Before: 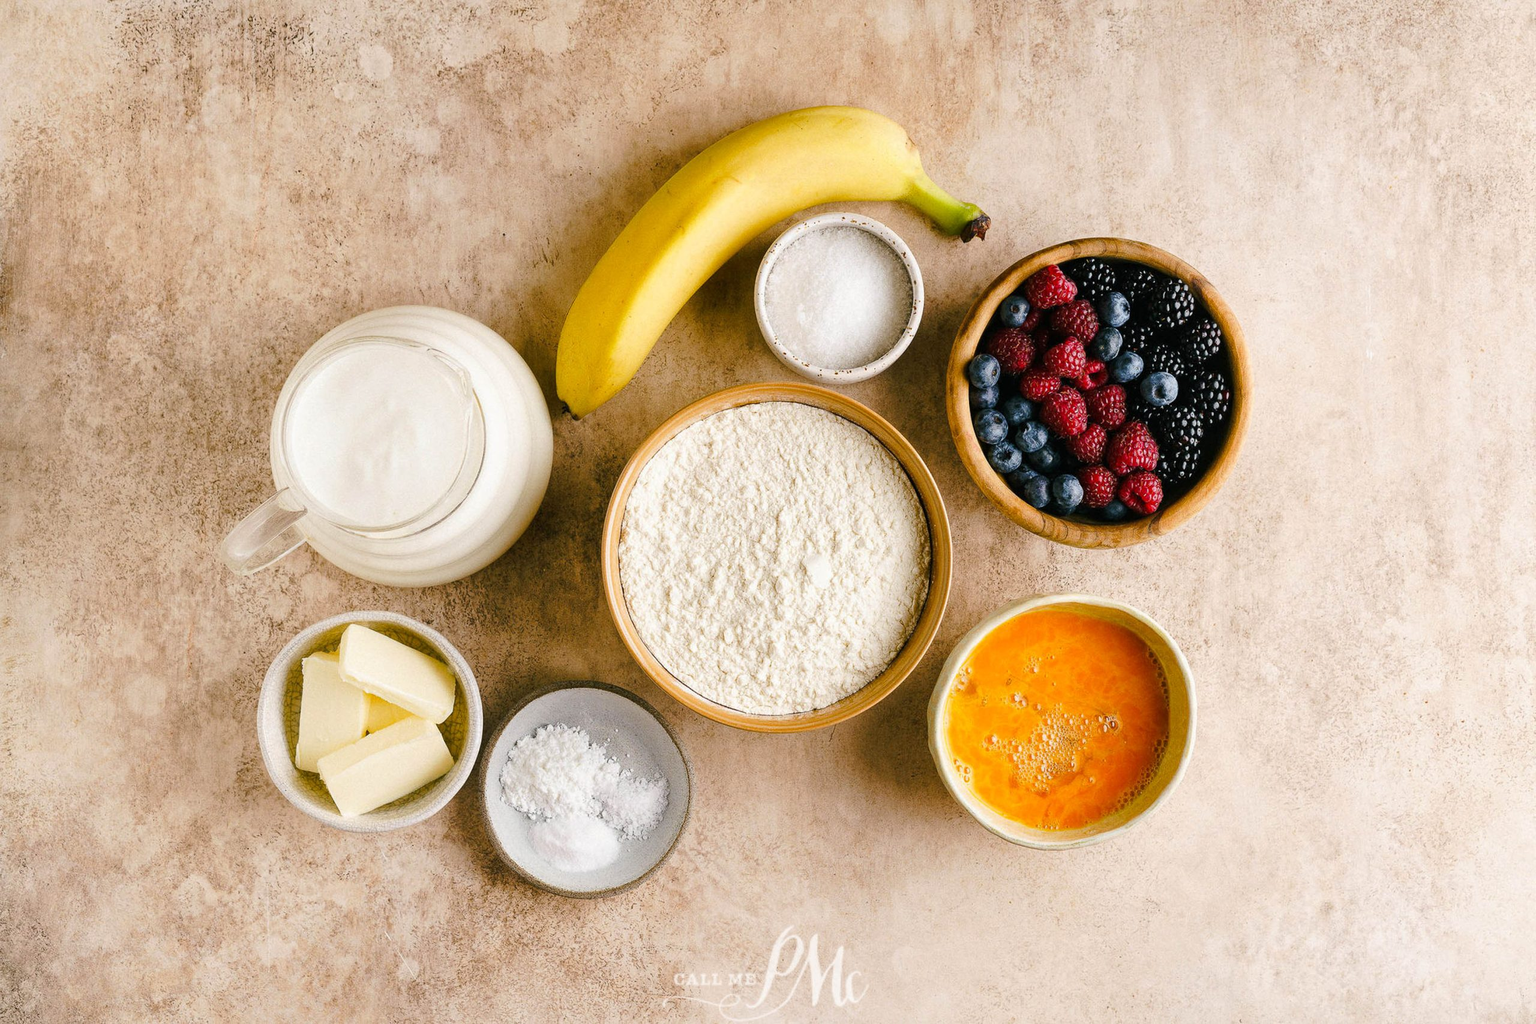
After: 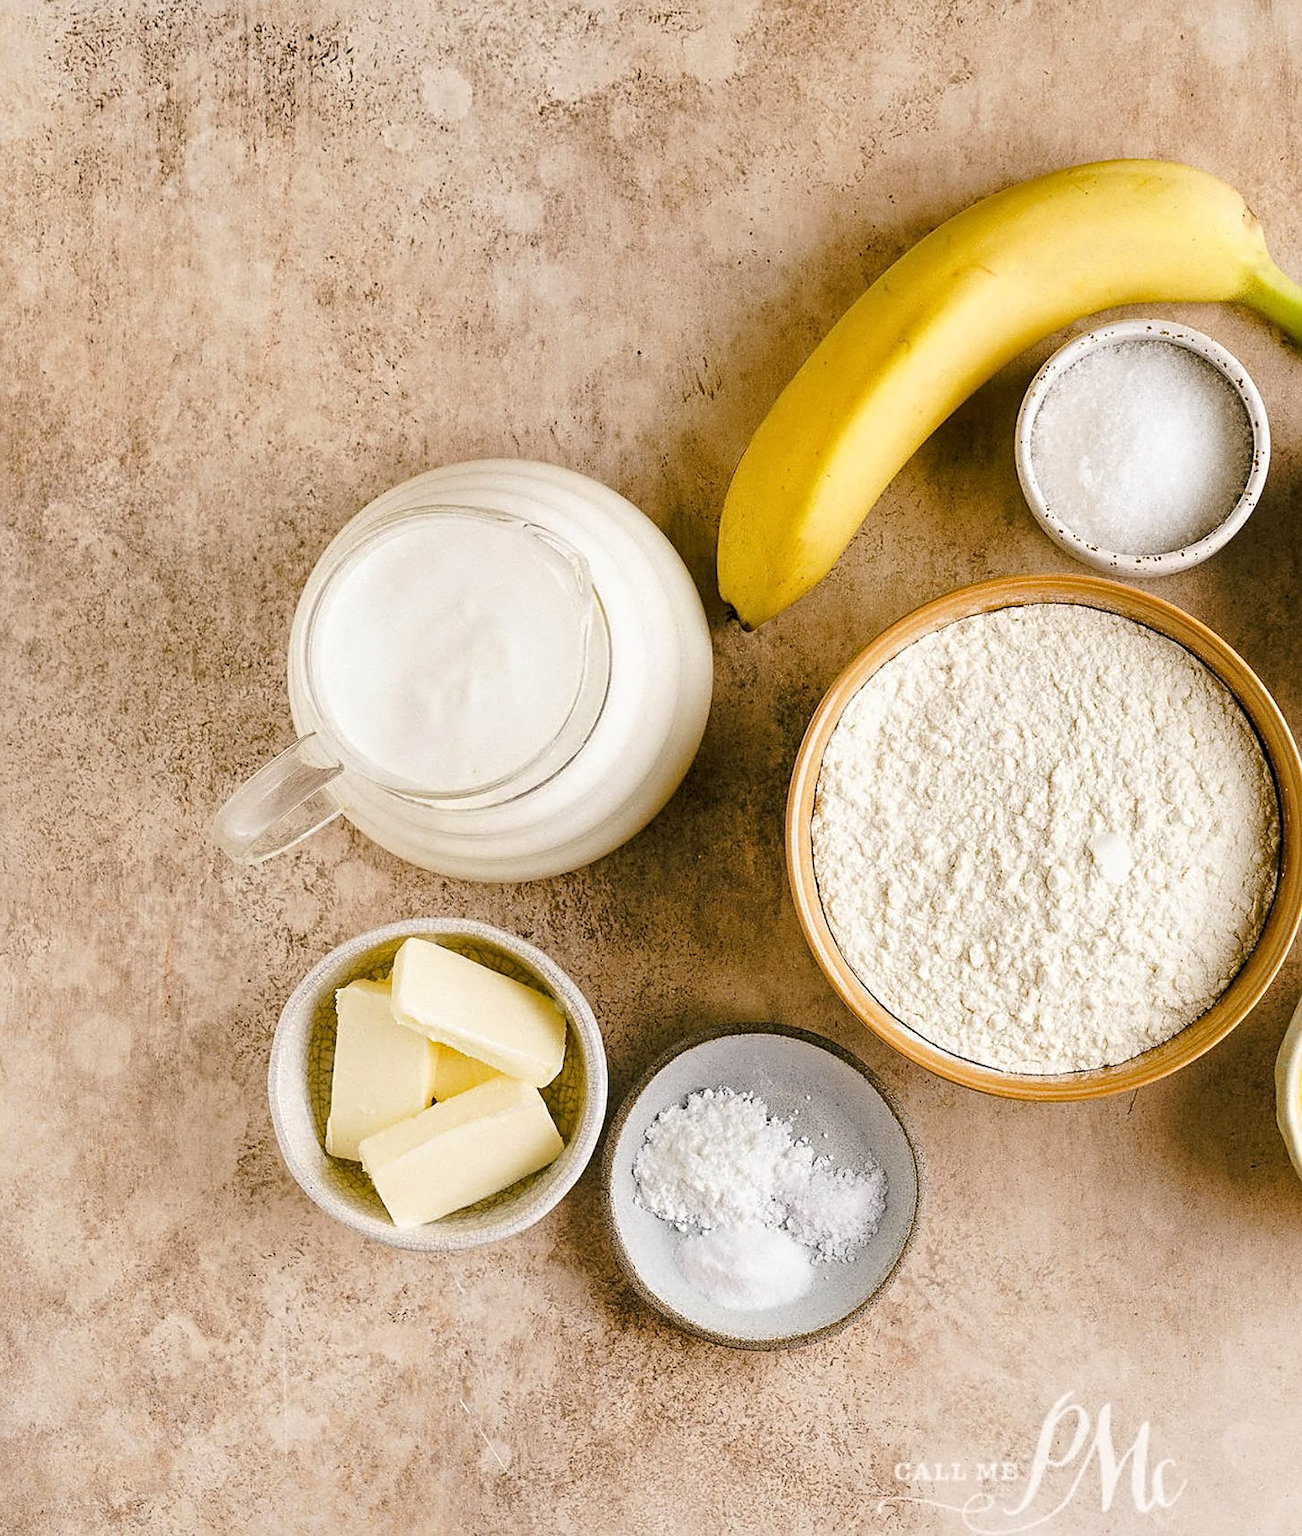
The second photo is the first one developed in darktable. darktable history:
sharpen: radius 2.504, amount 0.326
crop: left 5.15%, right 38.225%
contrast equalizer: octaves 7, y [[0.5, 0.542, 0.583, 0.625, 0.667, 0.708], [0.5 ×6], [0.5 ×6], [0, 0.033, 0.067, 0.1, 0.133, 0.167], [0, 0.05, 0.1, 0.15, 0.2, 0.25]], mix 0.188
